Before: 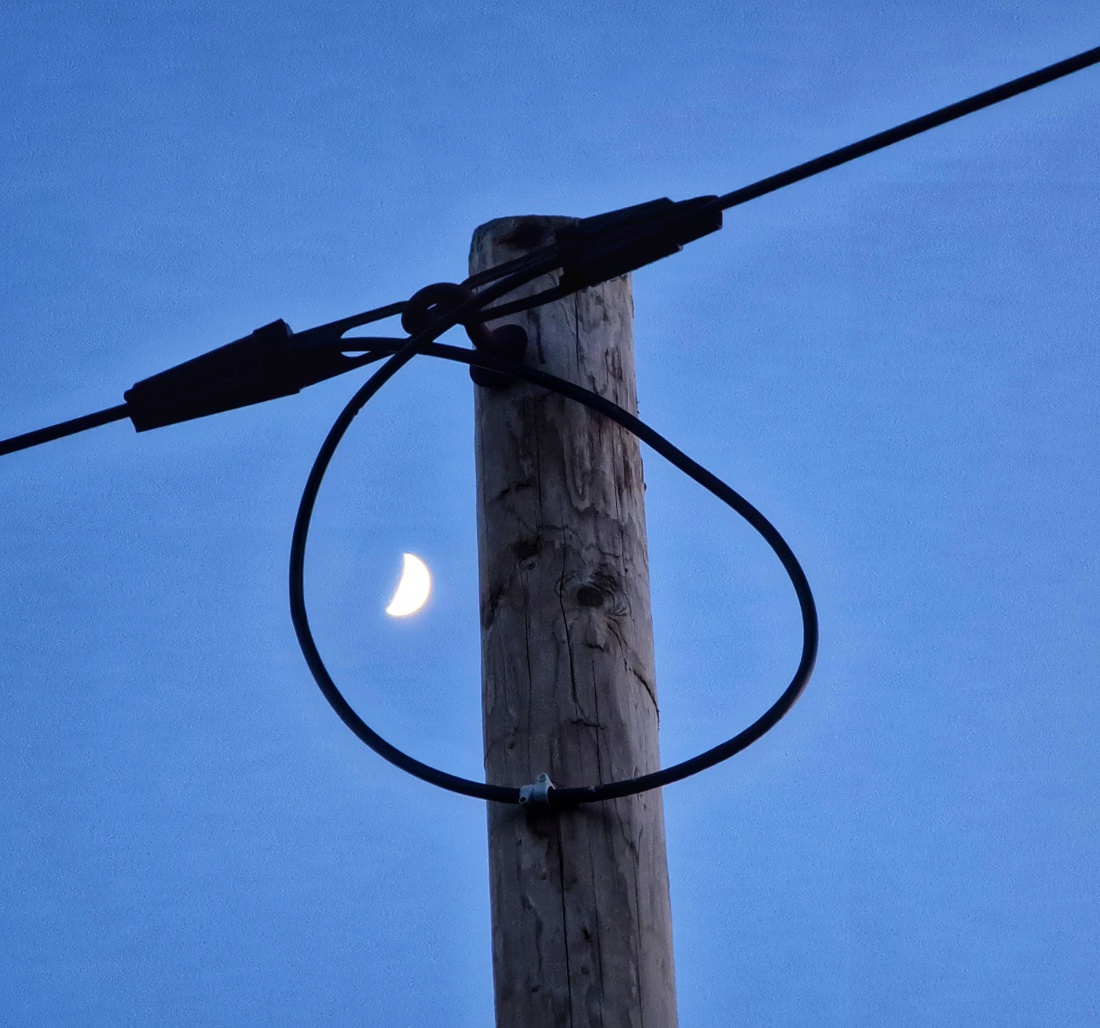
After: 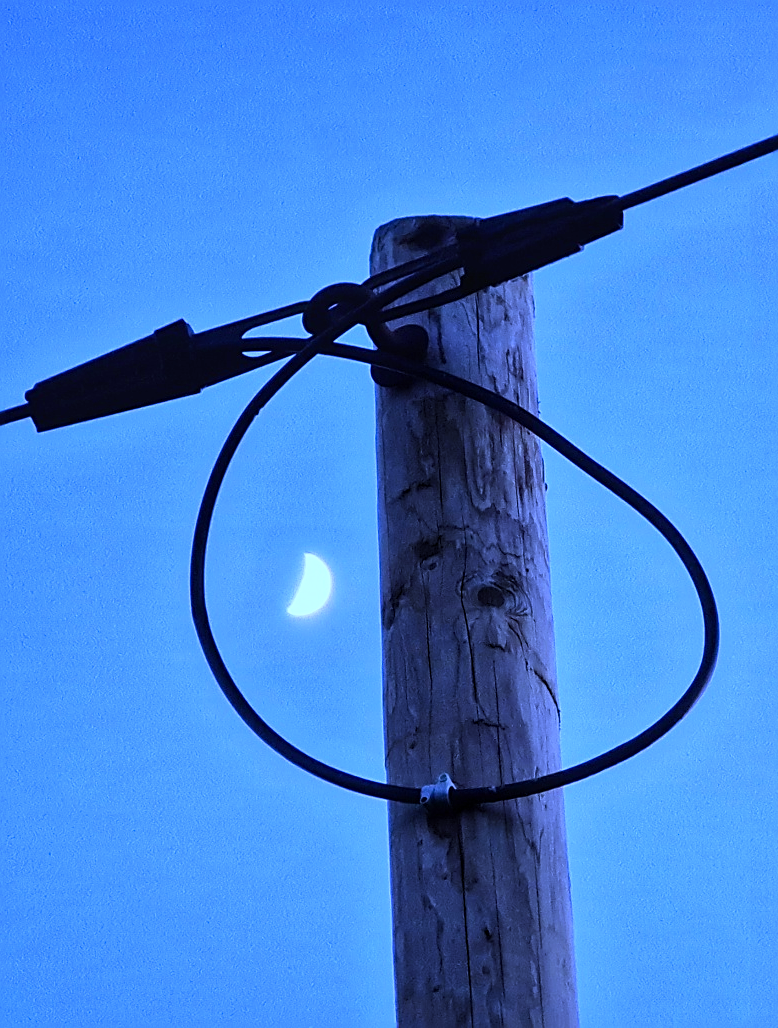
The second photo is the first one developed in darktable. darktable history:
sharpen: on, module defaults
crop and rotate: left 9.061%, right 20.142%
white balance: red 0.766, blue 1.537
base curve: curves: ch0 [(0, 0) (0.666, 0.806) (1, 1)]
